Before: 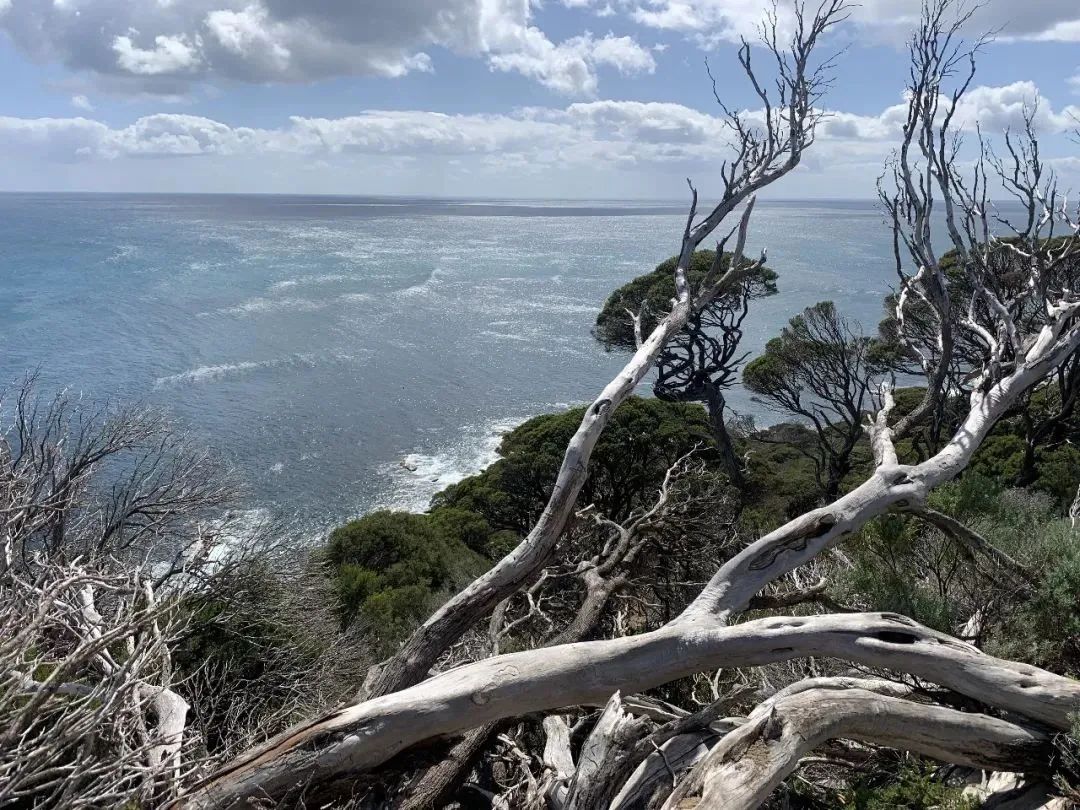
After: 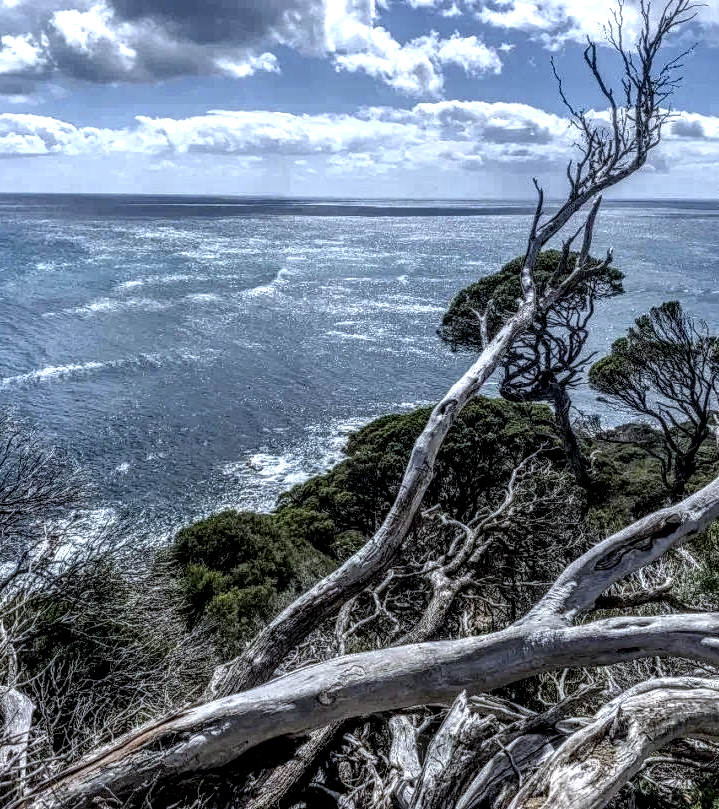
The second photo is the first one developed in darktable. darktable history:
crop and rotate: left 14.292%, right 19.041%
local contrast: highlights 0%, shadows 0%, detail 300%, midtone range 0.3
white balance: red 0.954, blue 1.079
